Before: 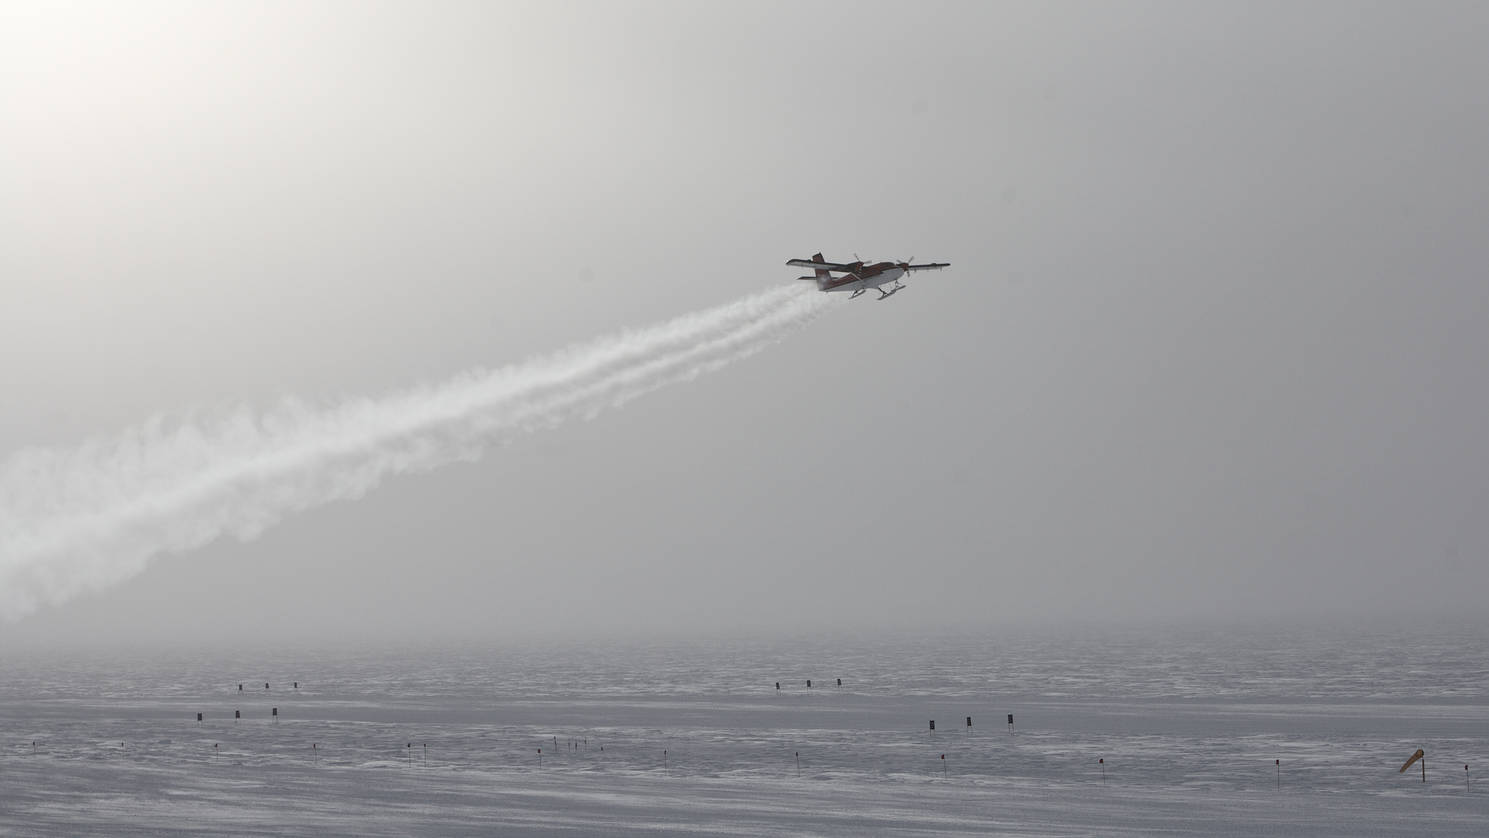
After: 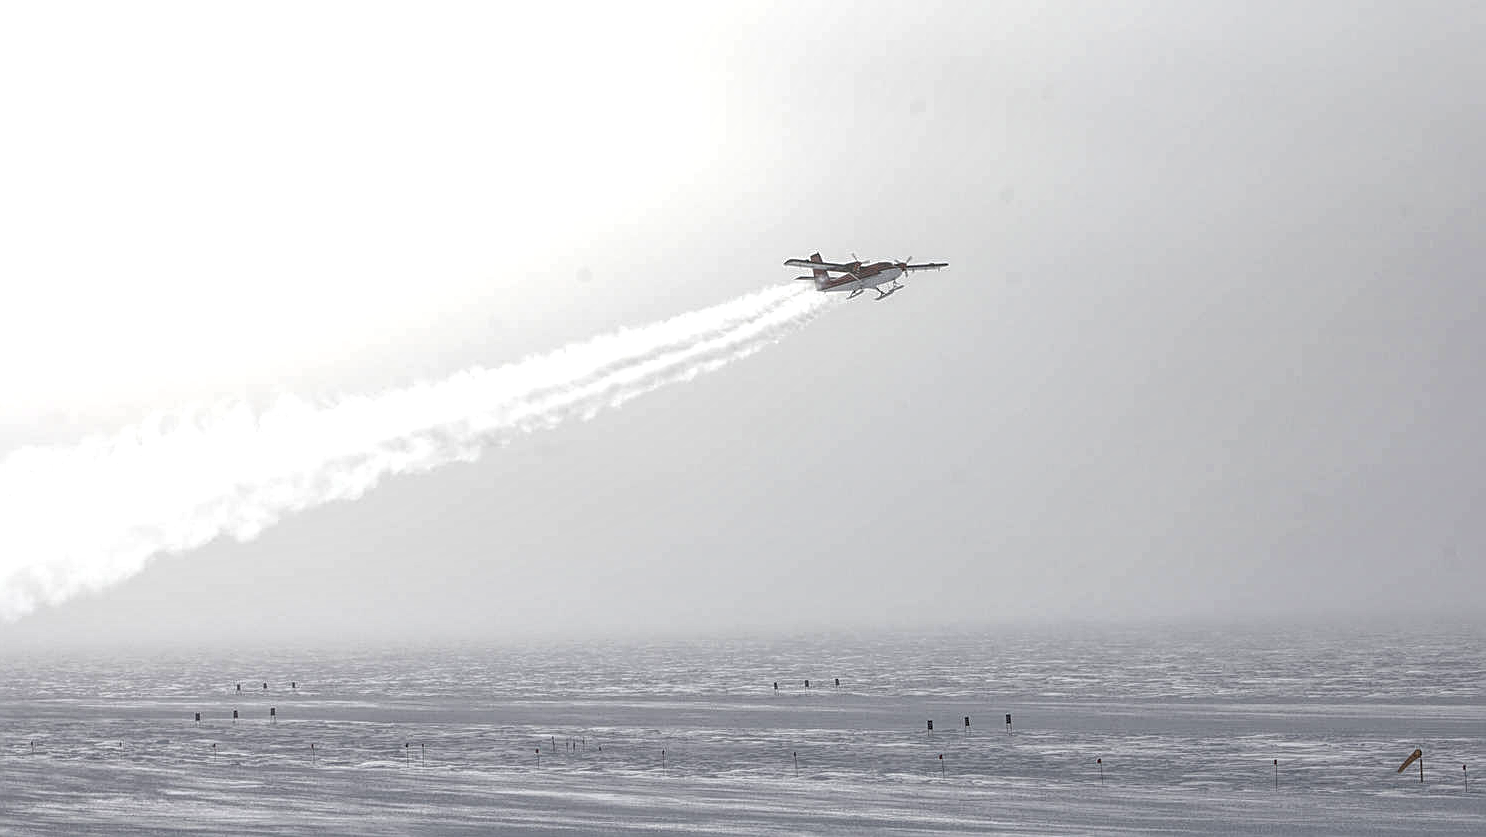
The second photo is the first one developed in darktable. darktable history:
sharpen: on, module defaults
tone equalizer: -8 EV -0.73 EV, -7 EV -0.67 EV, -6 EV -0.599 EV, -5 EV -0.412 EV, -3 EV 0.381 EV, -2 EV 0.6 EV, -1 EV 0.696 EV, +0 EV 0.76 EV
local contrast: highlights 76%, shadows 55%, detail 177%, midtone range 0.207
crop: left 0.16%
